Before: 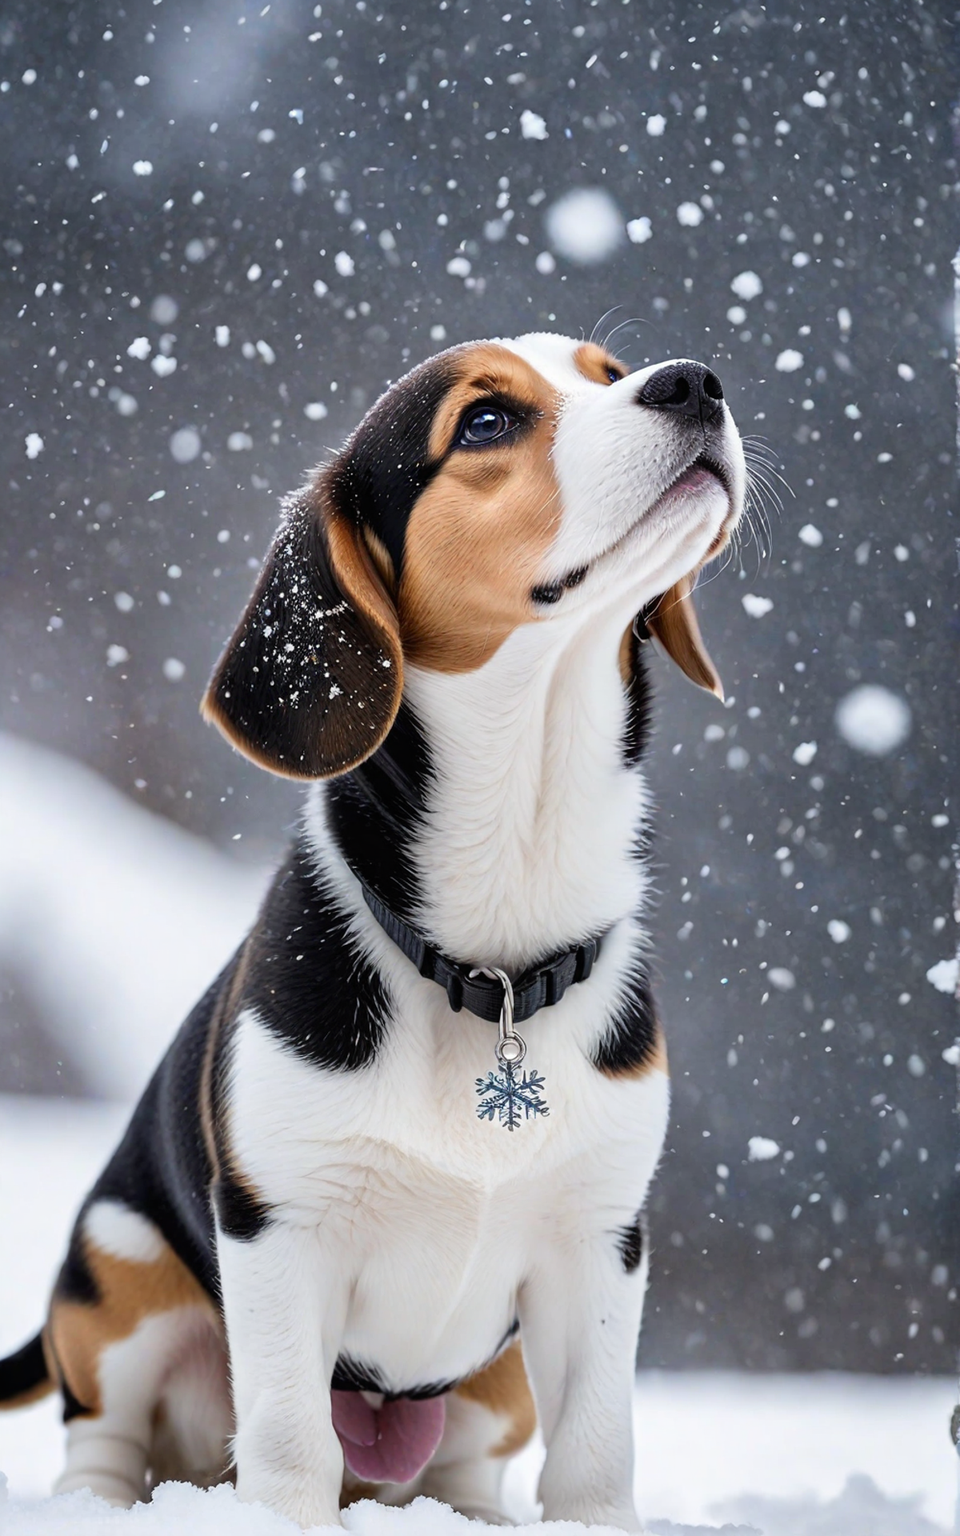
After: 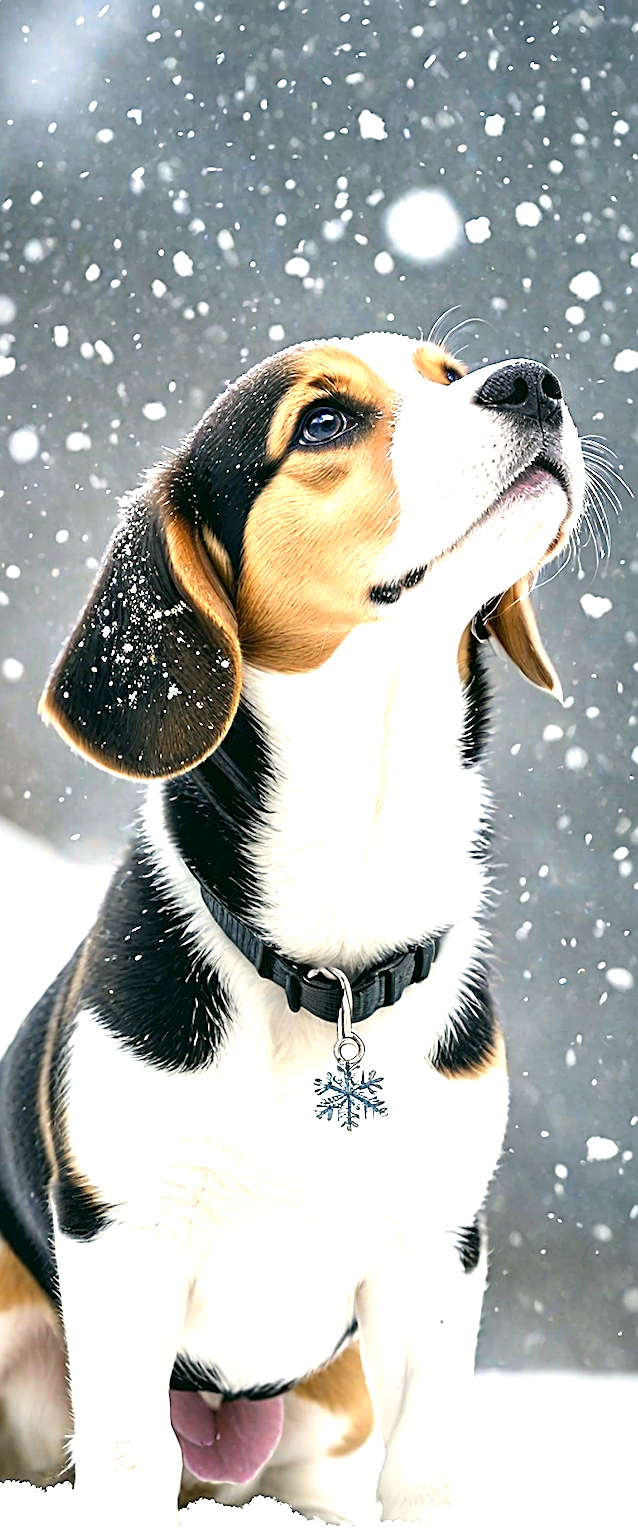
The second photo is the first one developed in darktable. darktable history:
color correction: highlights a* -0.482, highlights b* 9.48, shadows a* -9.48, shadows b* 0.803
exposure: black level correction 0, exposure 1.2 EV, compensate exposure bias true, compensate highlight preservation false
crop: left 16.899%, right 16.556%
sharpen: radius 2.543, amount 0.636
